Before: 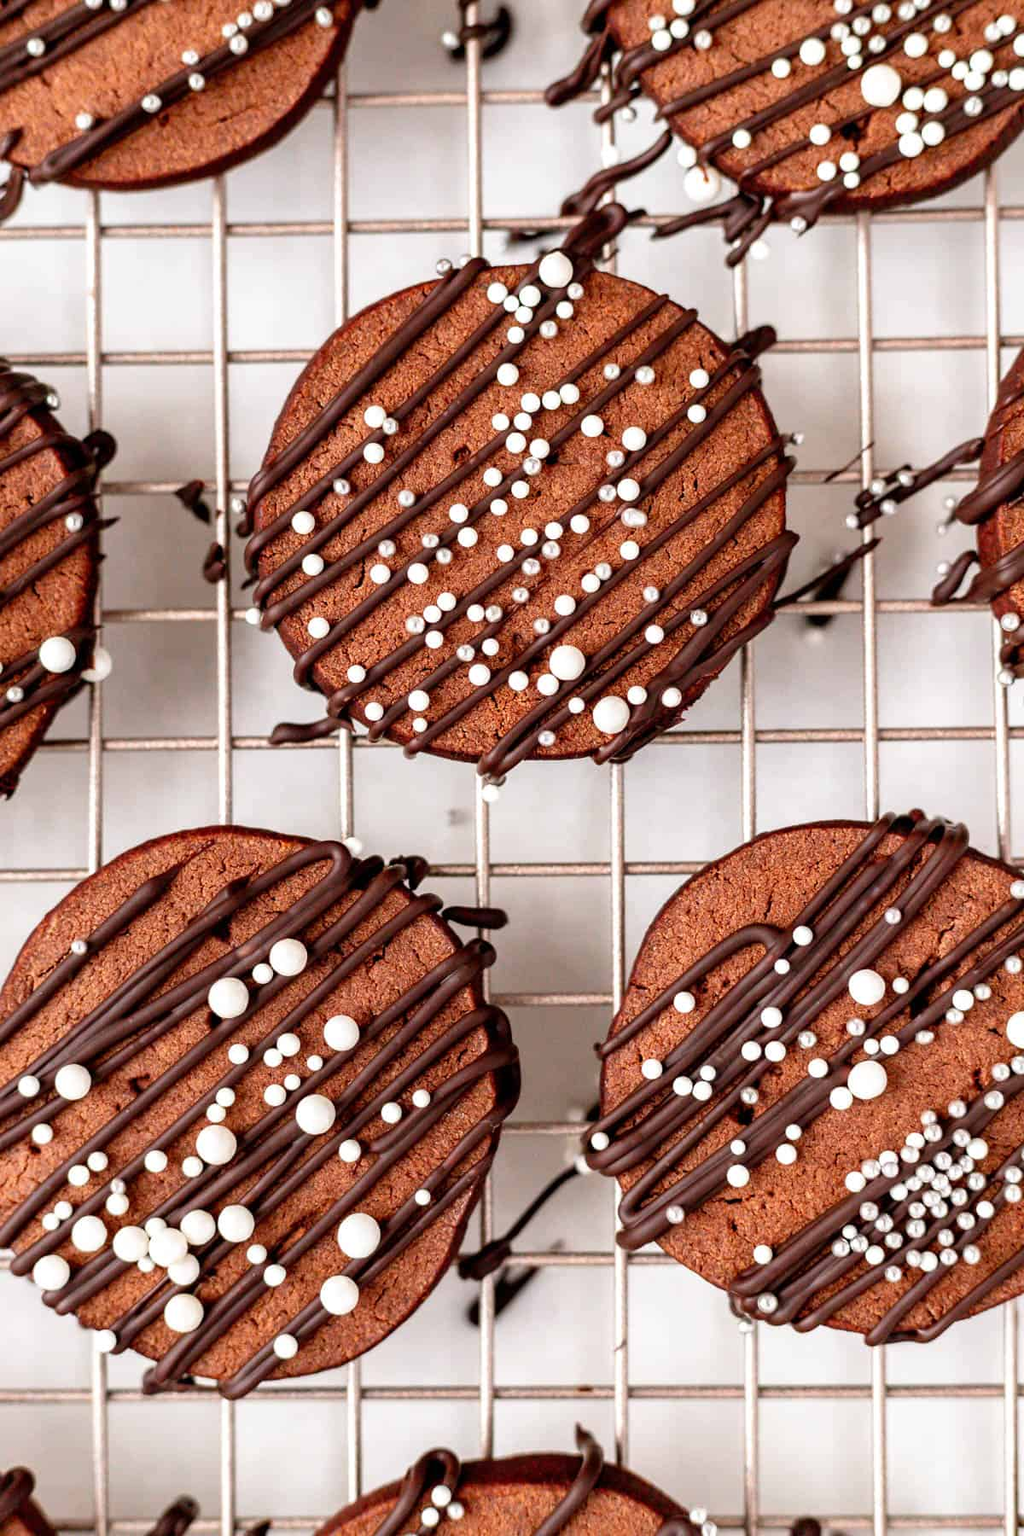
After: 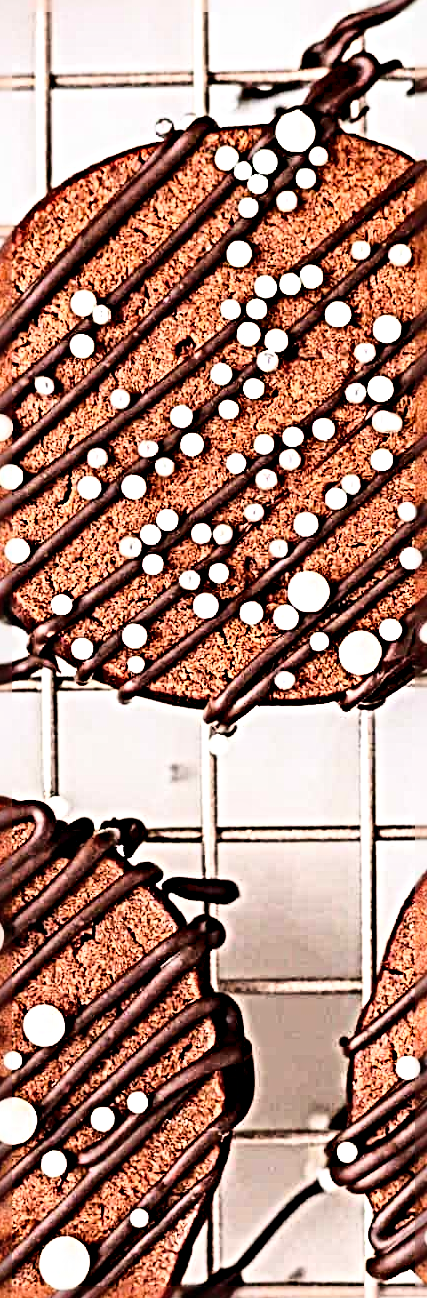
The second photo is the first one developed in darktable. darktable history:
crop and rotate: left 29.742%, top 10.28%, right 34.638%, bottom 17.557%
sharpen: radius 6.263, amount 1.806, threshold 0.133
base curve: curves: ch0 [(0, 0) (0.028, 0.03) (0.121, 0.232) (0.46, 0.748) (0.859, 0.968) (1, 1)]
